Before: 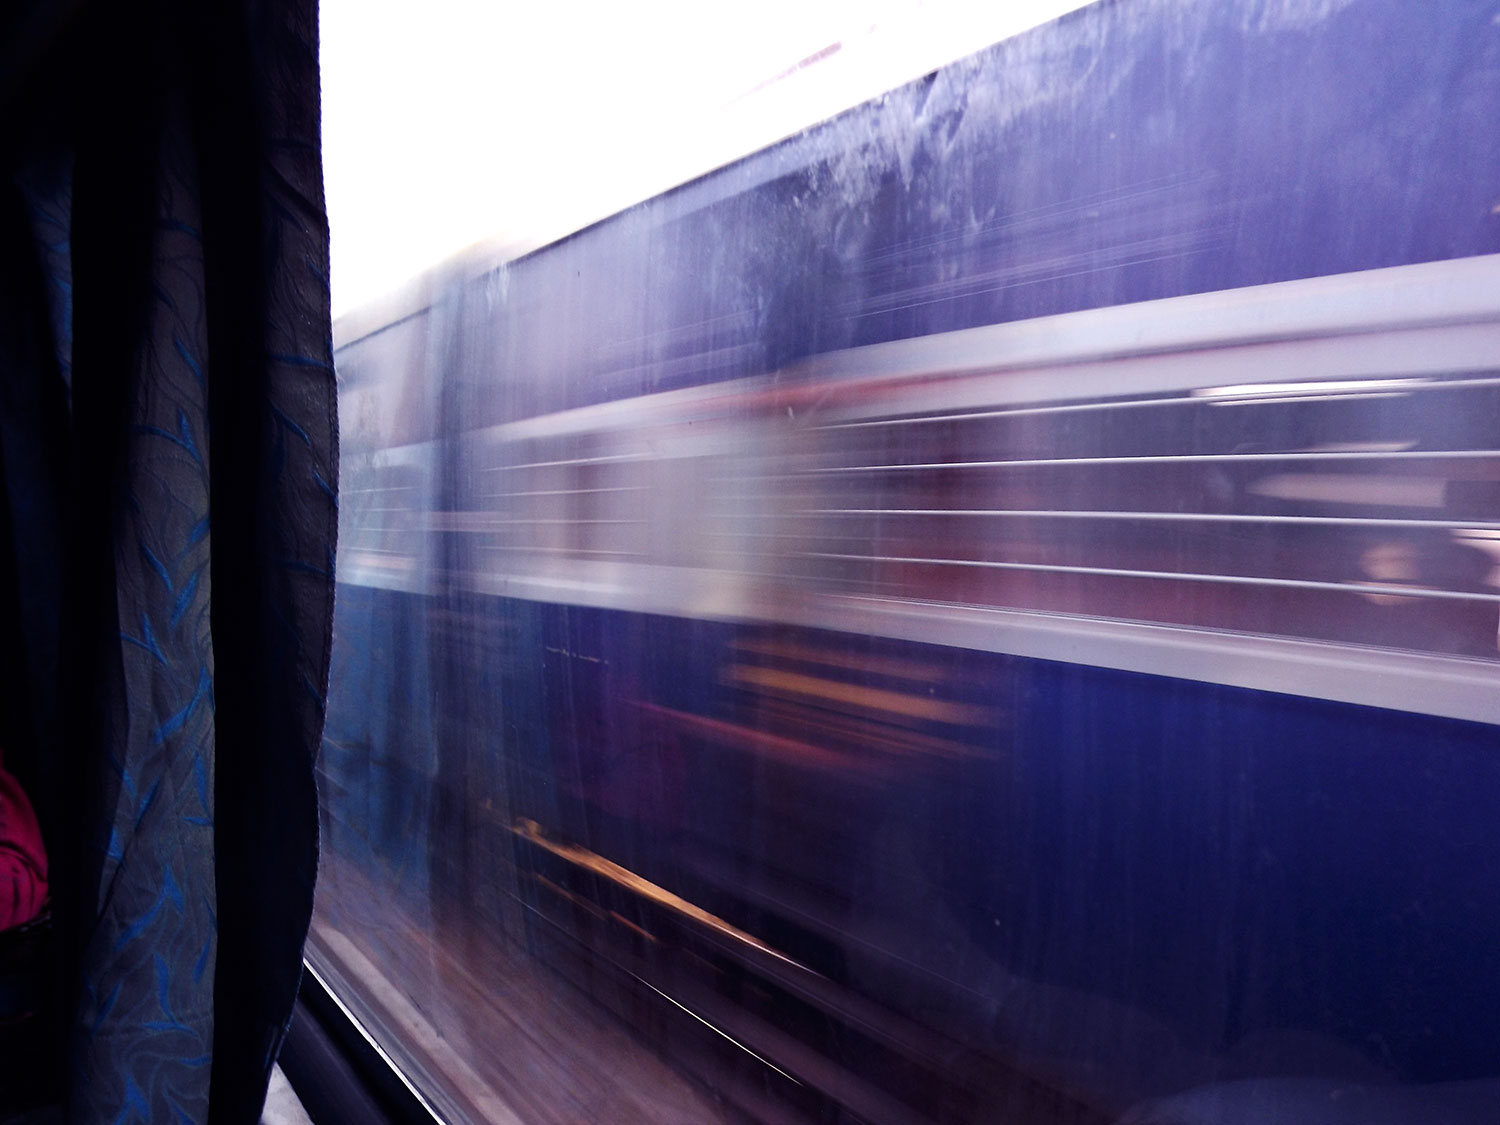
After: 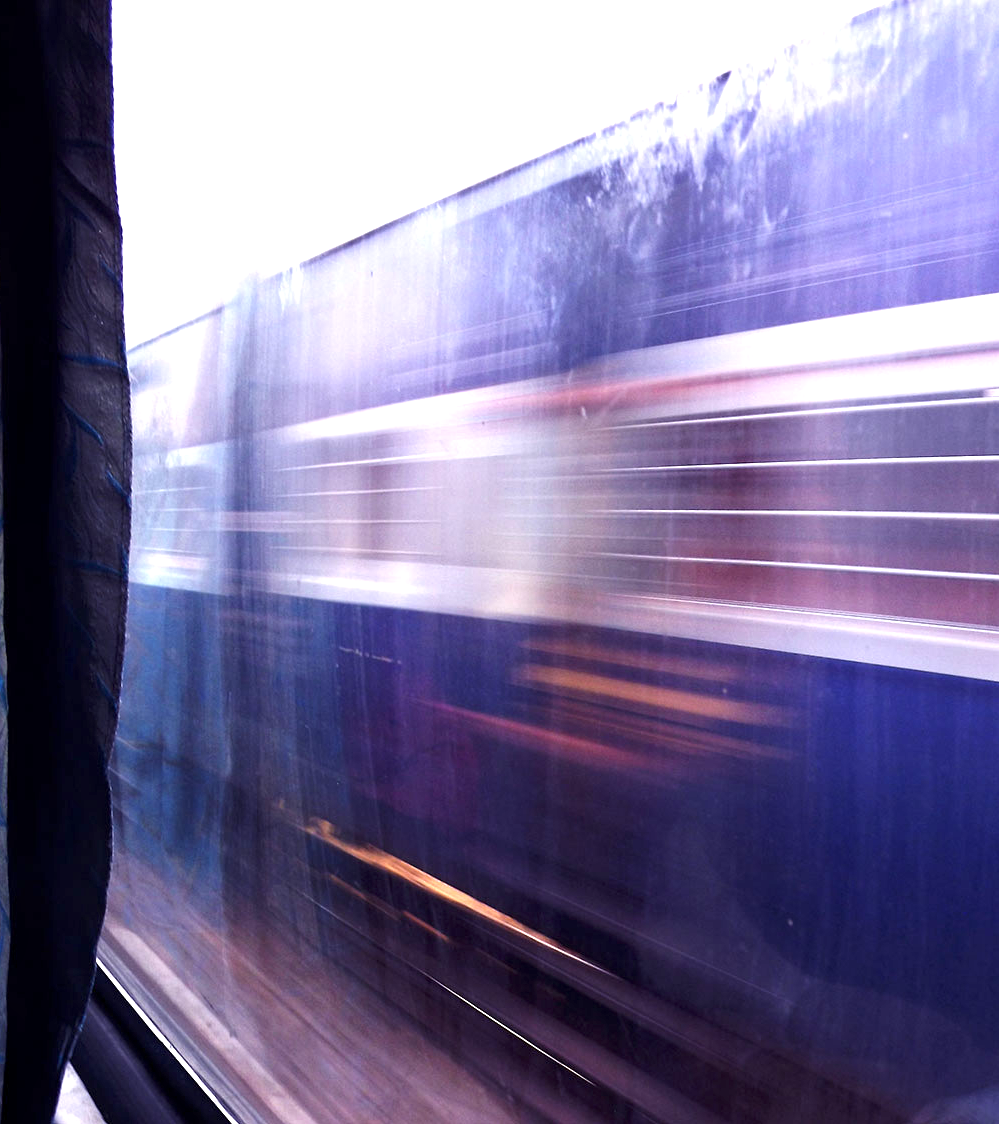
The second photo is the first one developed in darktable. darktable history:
local contrast: highlights 104%, shadows 101%, detail 119%, midtone range 0.2
crop and rotate: left 13.894%, right 19.503%
exposure: black level correction 0, exposure 1.001 EV, compensate highlight preservation false
